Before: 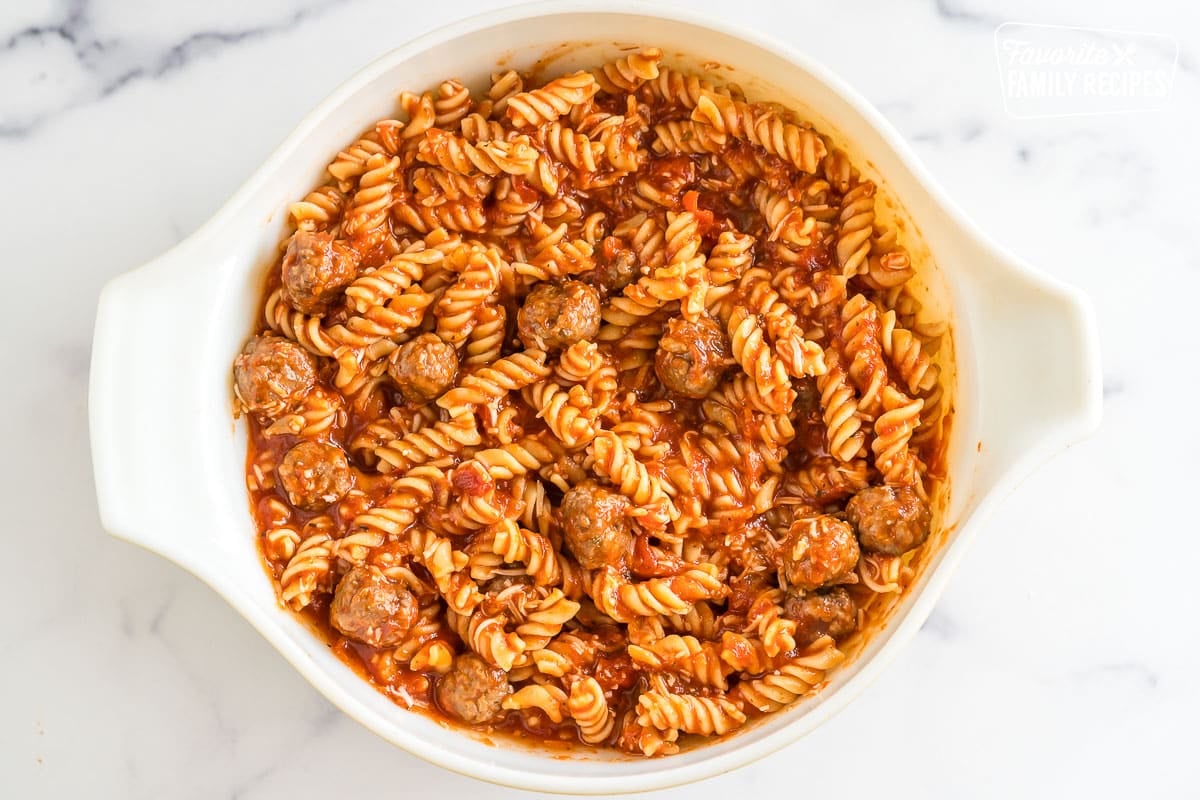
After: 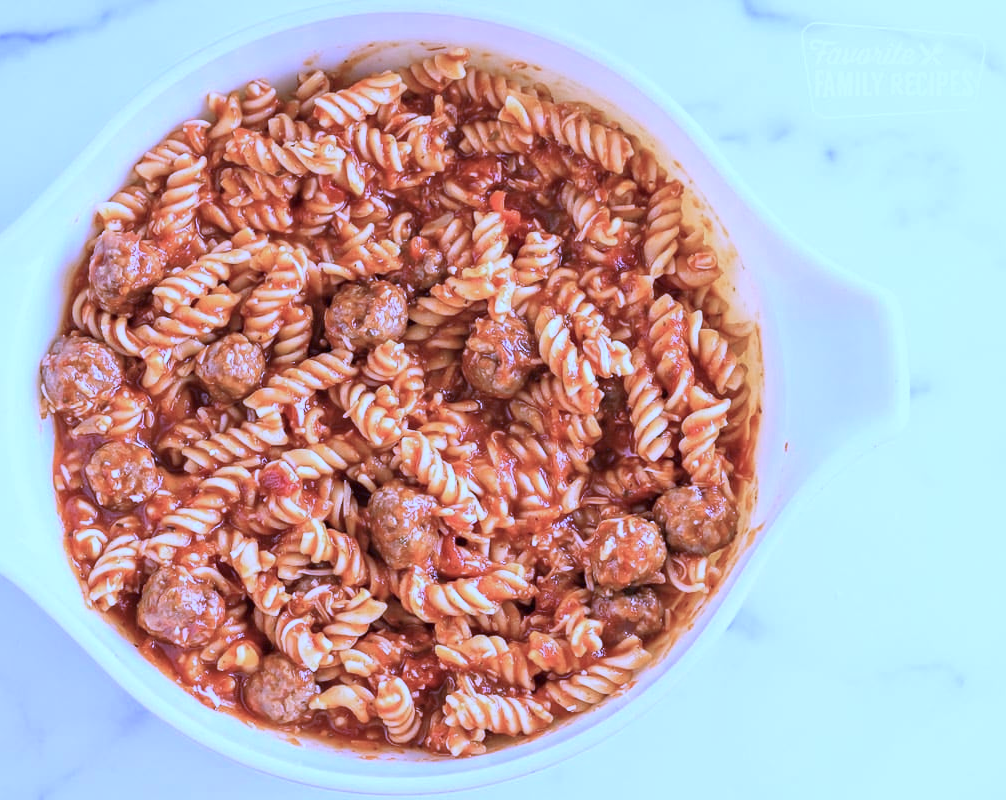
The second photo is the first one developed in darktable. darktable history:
color calibration: output R [1.063, -0.012, -0.003, 0], output B [-0.079, 0.047, 1, 0], illuminant custom, x 0.46, y 0.43, temperature 2642.66 K
crop: left 16.145%
